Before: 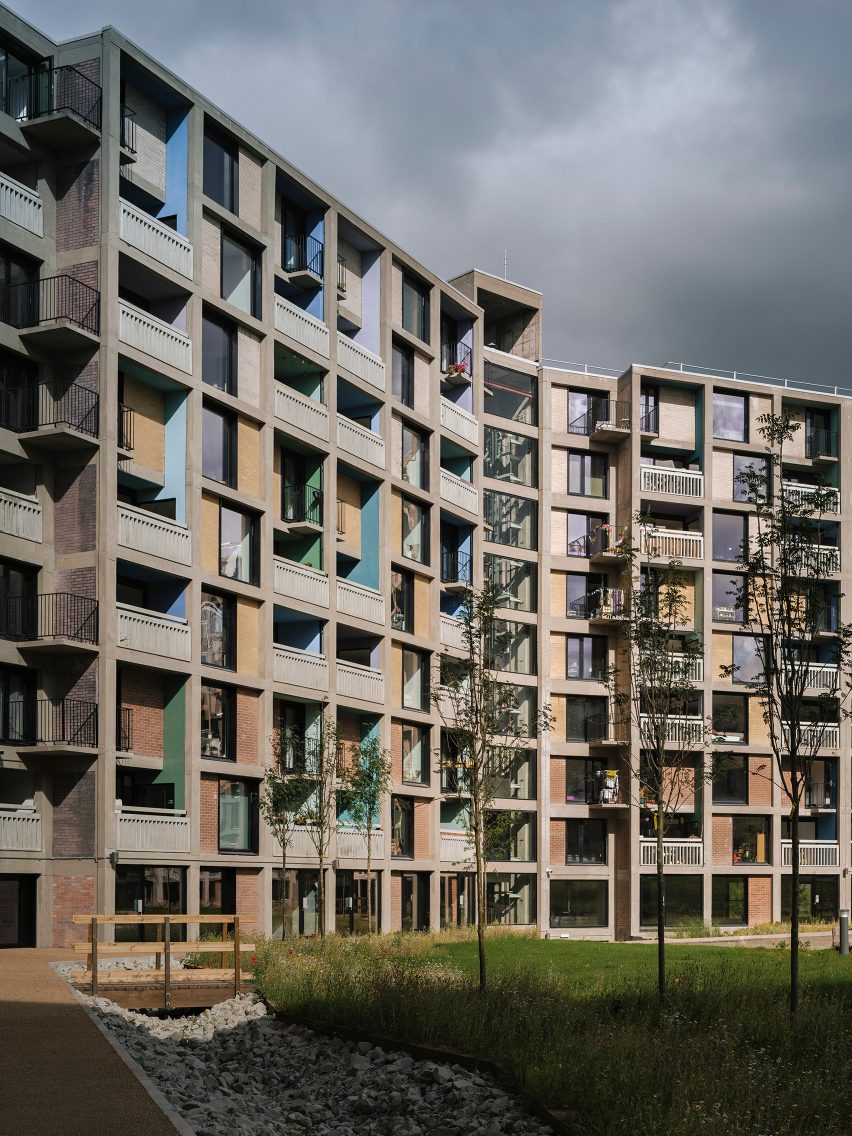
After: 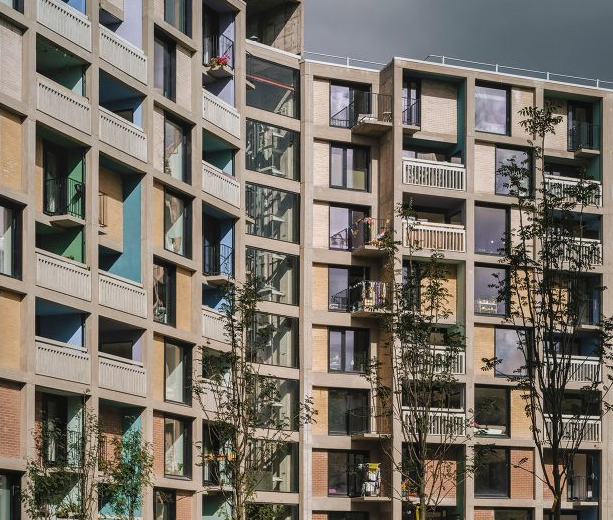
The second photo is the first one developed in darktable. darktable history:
local contrast: detail 109%
crop and rotate: left 27.955%, top 27.048%, bottom 27.175%
